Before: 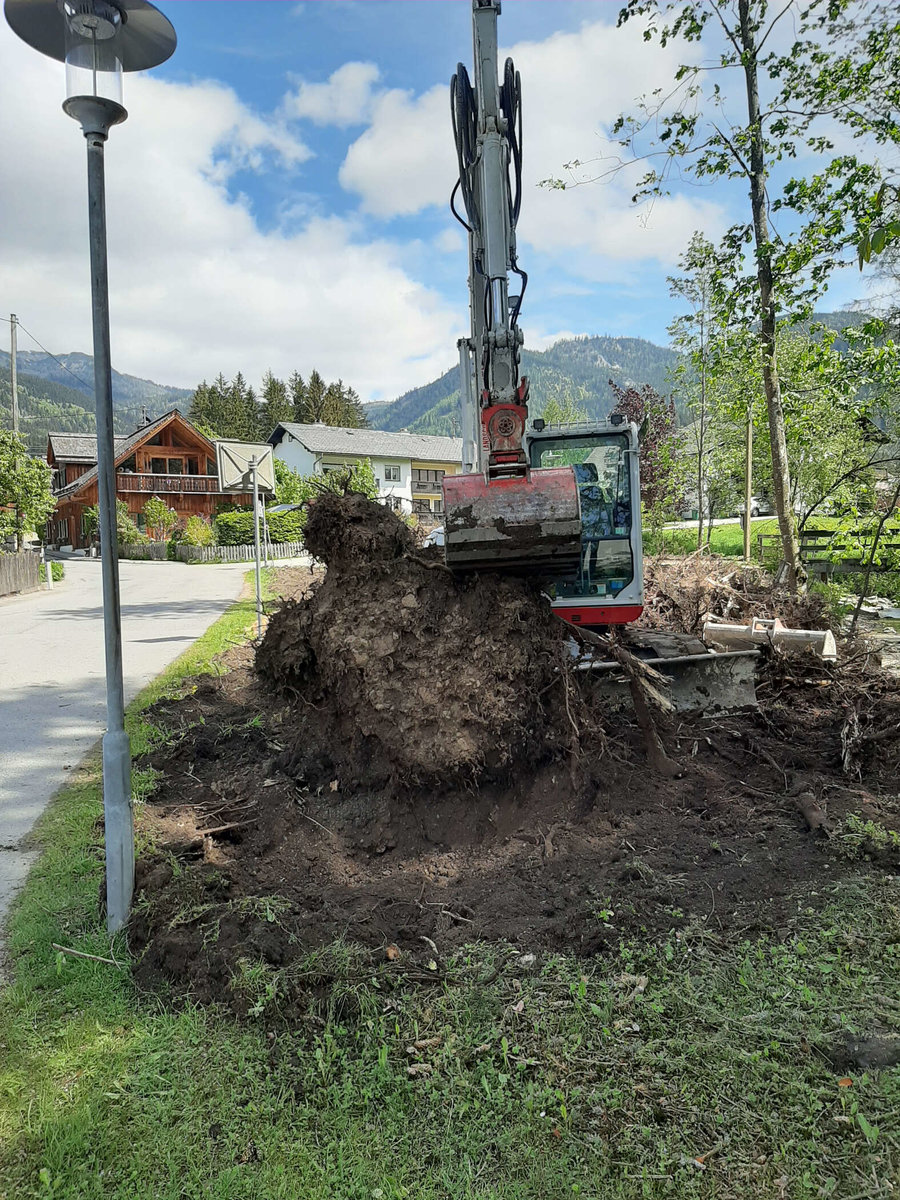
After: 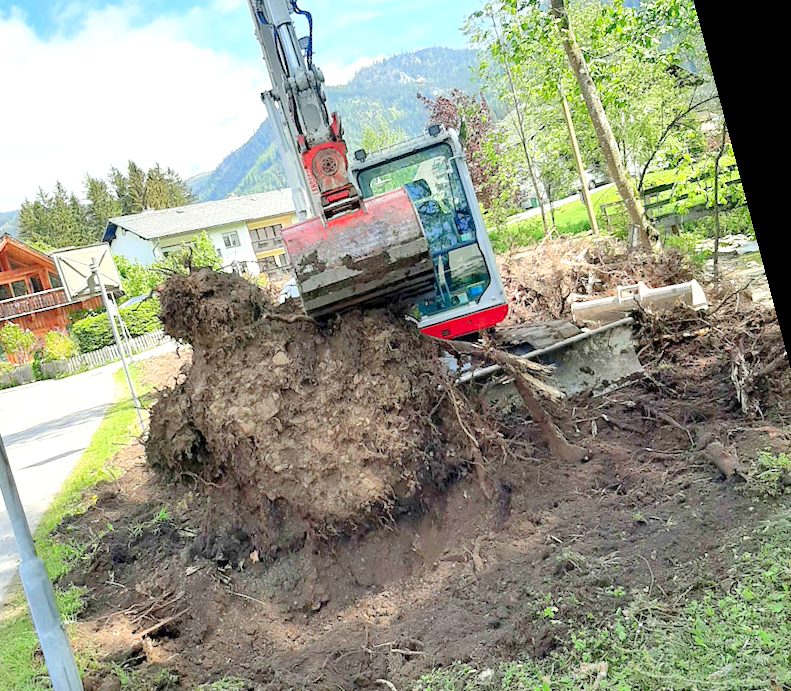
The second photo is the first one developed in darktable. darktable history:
rotate and perspective: rotation -14.8°, crop left 0.1, crop right 0.903, crop top 0.25, crop bottom 0.748
crop: left 16.145%
levels: levels [0.008, 0.318, 0.836]
